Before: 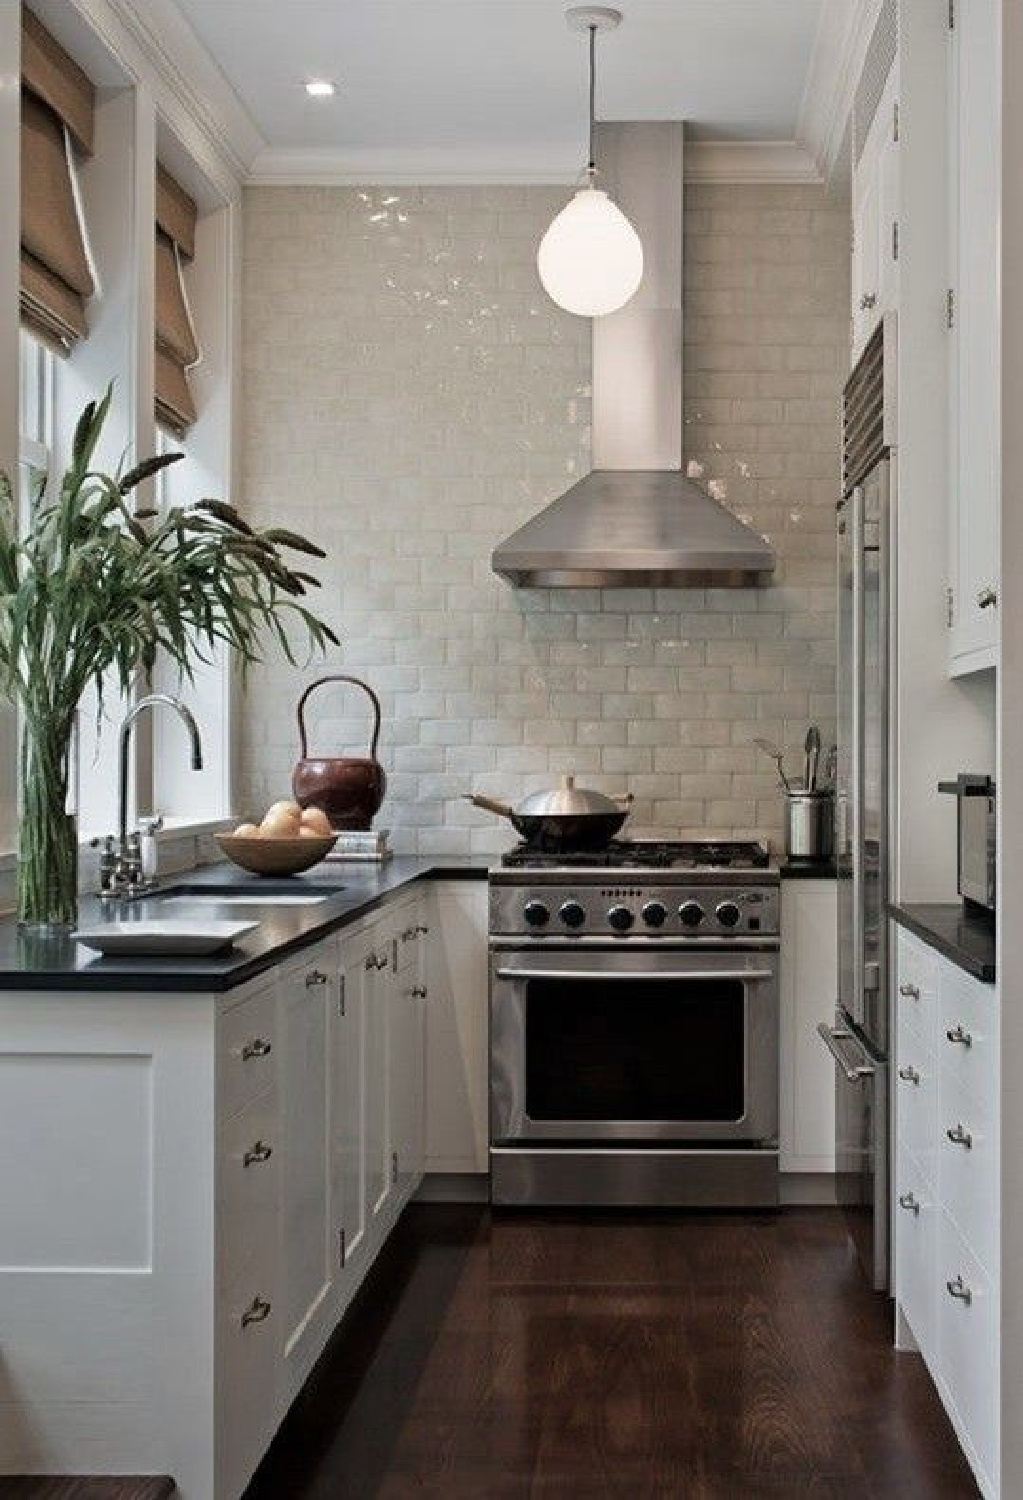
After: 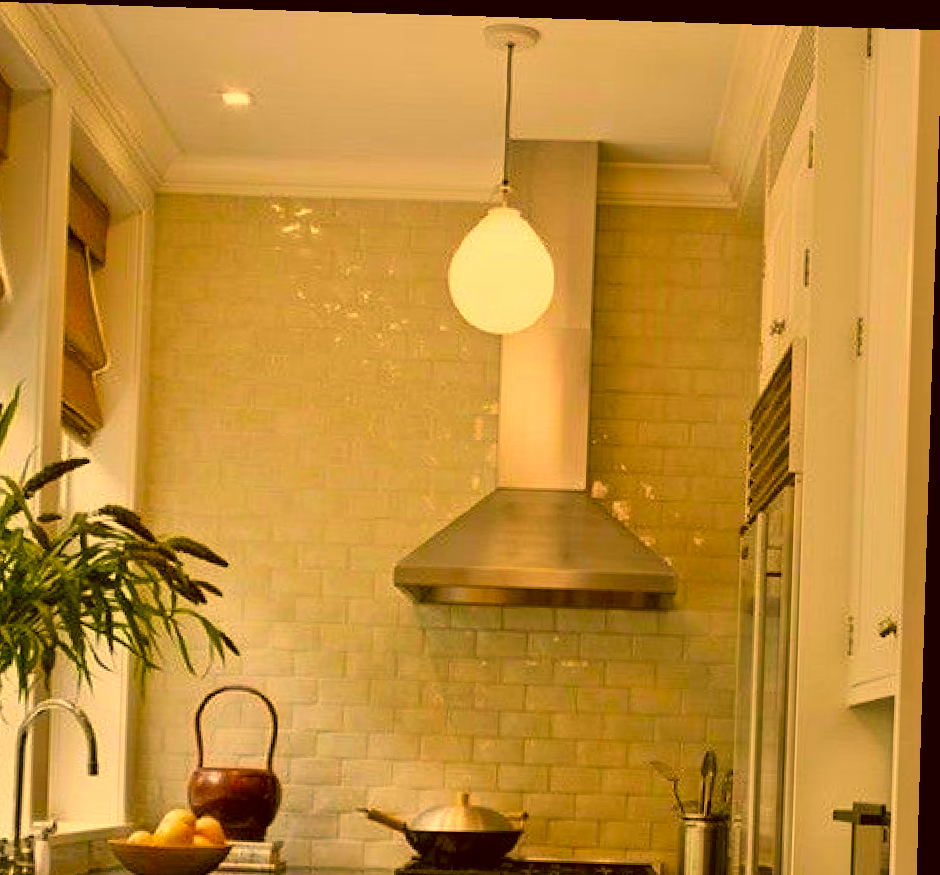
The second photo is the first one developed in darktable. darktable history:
color correction: highlights a* 10.44, highlights b* 30.04, shadows a* 2.73, shadows b* 17.51, saturation 1.72
crop and rotate: left 11.812%, bottom 42.776%
rotate and perspective: rotation 1.72°, automatic cropping off
